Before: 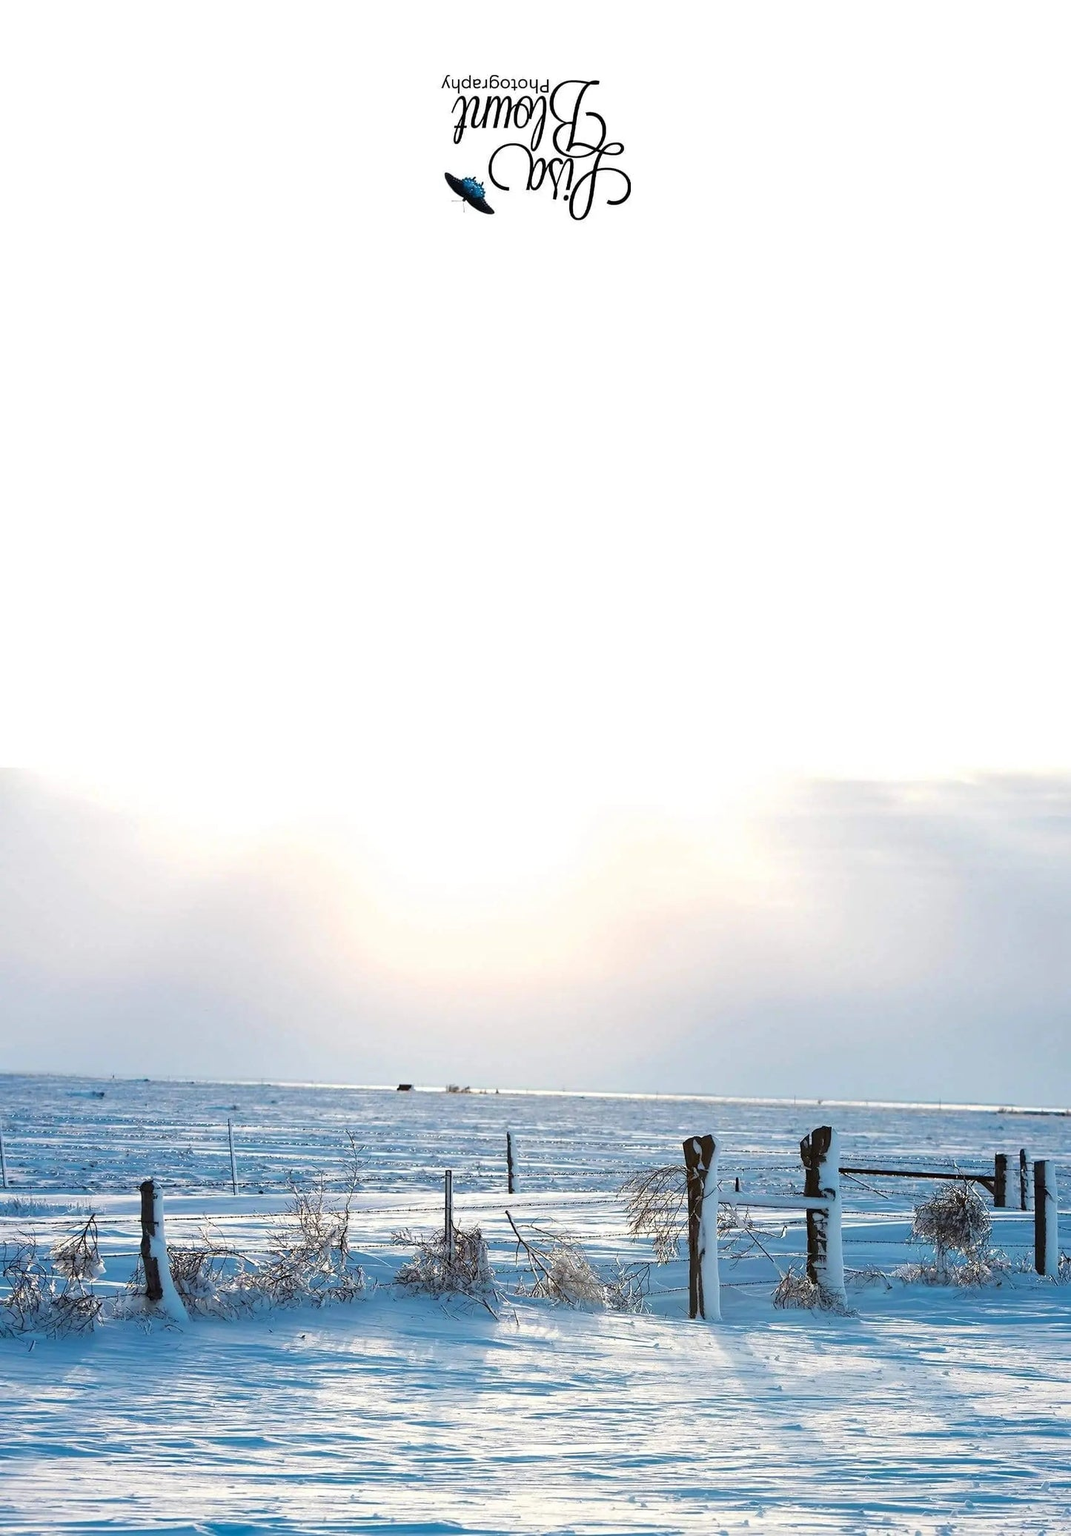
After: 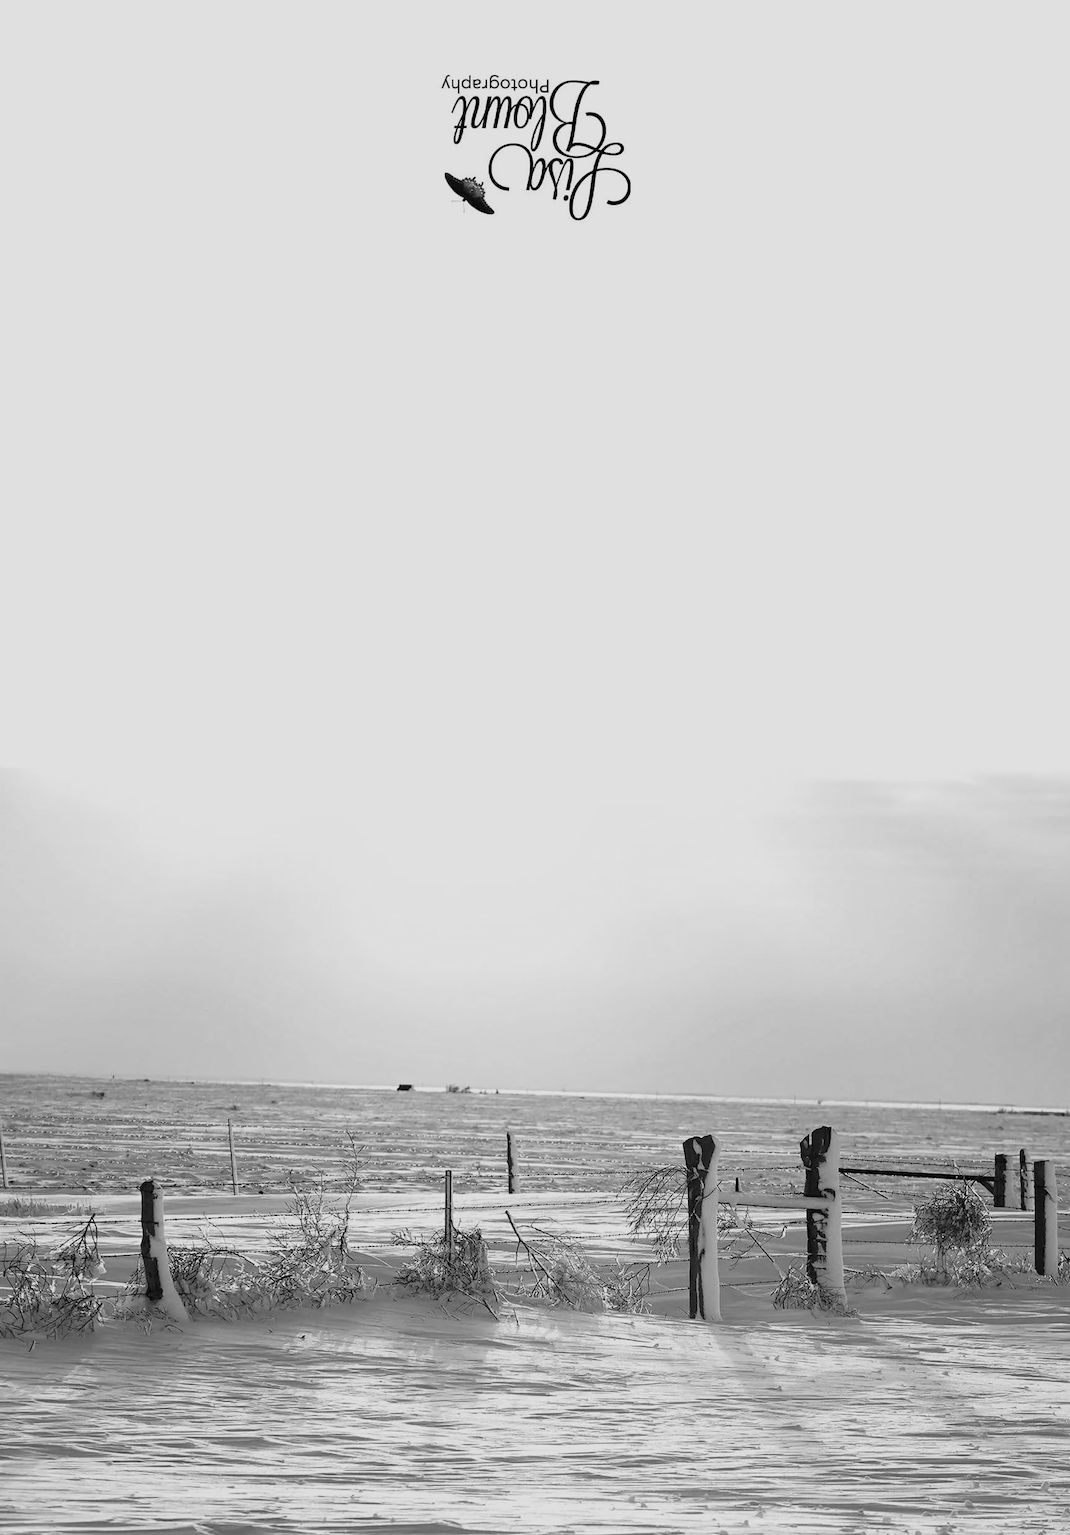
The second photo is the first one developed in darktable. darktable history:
sigmoid: contrast 1.22, skew 0.65
monochrome: a 32, b 64, size 2.3
